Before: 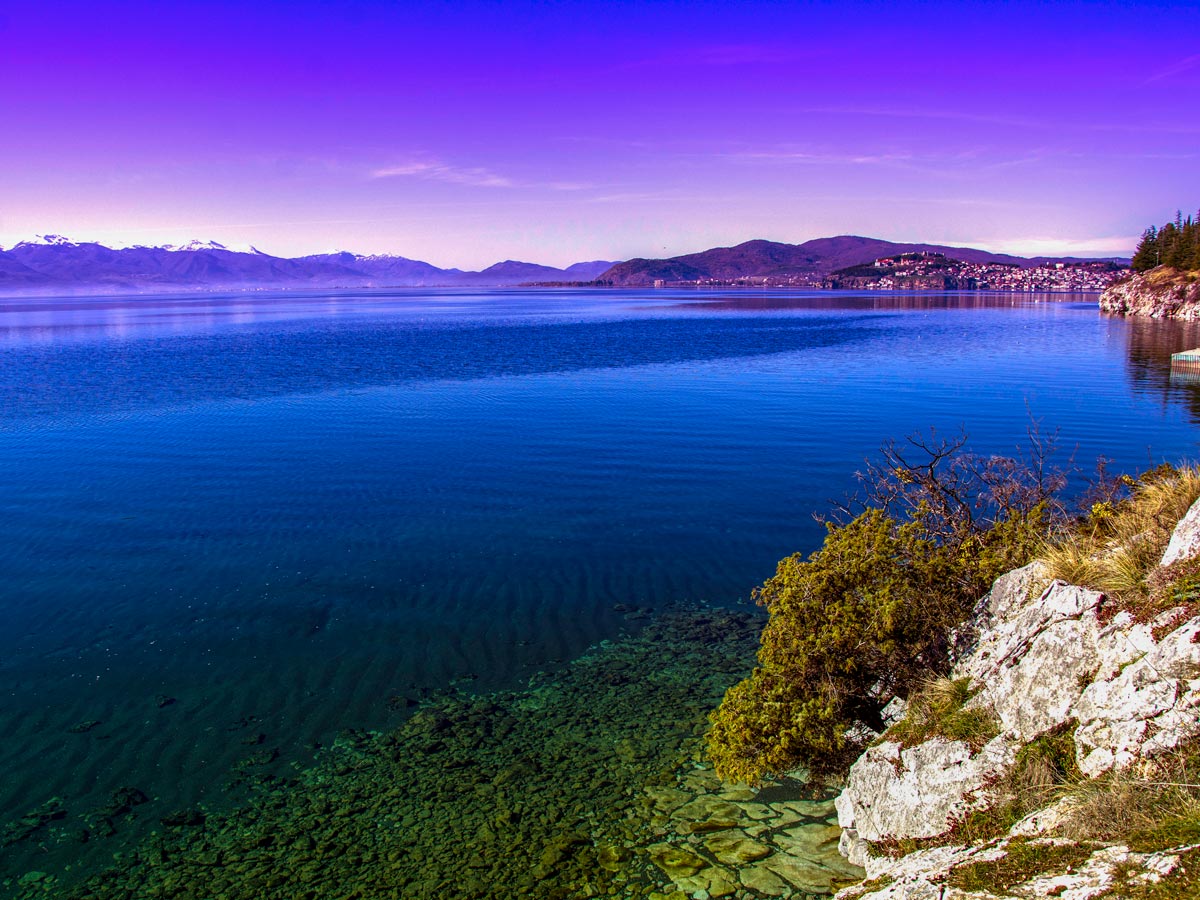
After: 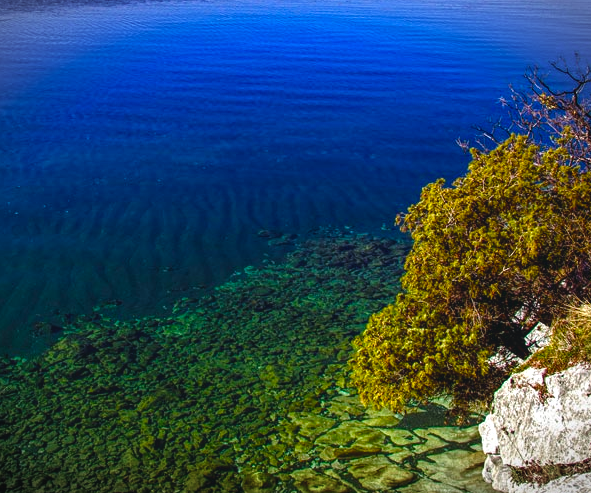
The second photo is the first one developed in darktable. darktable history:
crop: left 29.74%, top 41.63%, right 20.957%, bottom 3.486%
color balance rgb: power › chroma 0.48%, power › hue 215.1°, global offset › luminance 0.71%, perceptual saturation grading › global saturation 20%, perceptual saturation grading › highlights -24.782%, perceptual saturation grading › shadows 25.757%, perceptual brilliance grading › global brilliance 11.053%, global vibrance 20%
vignetting: fall-off start 99.9%, brightness -0.529, saturation -0.507, width/height ratio 1.307, unbound false
local contrast: highlights 104%, shadows 101%, detail 131%, midtone range 0.2
